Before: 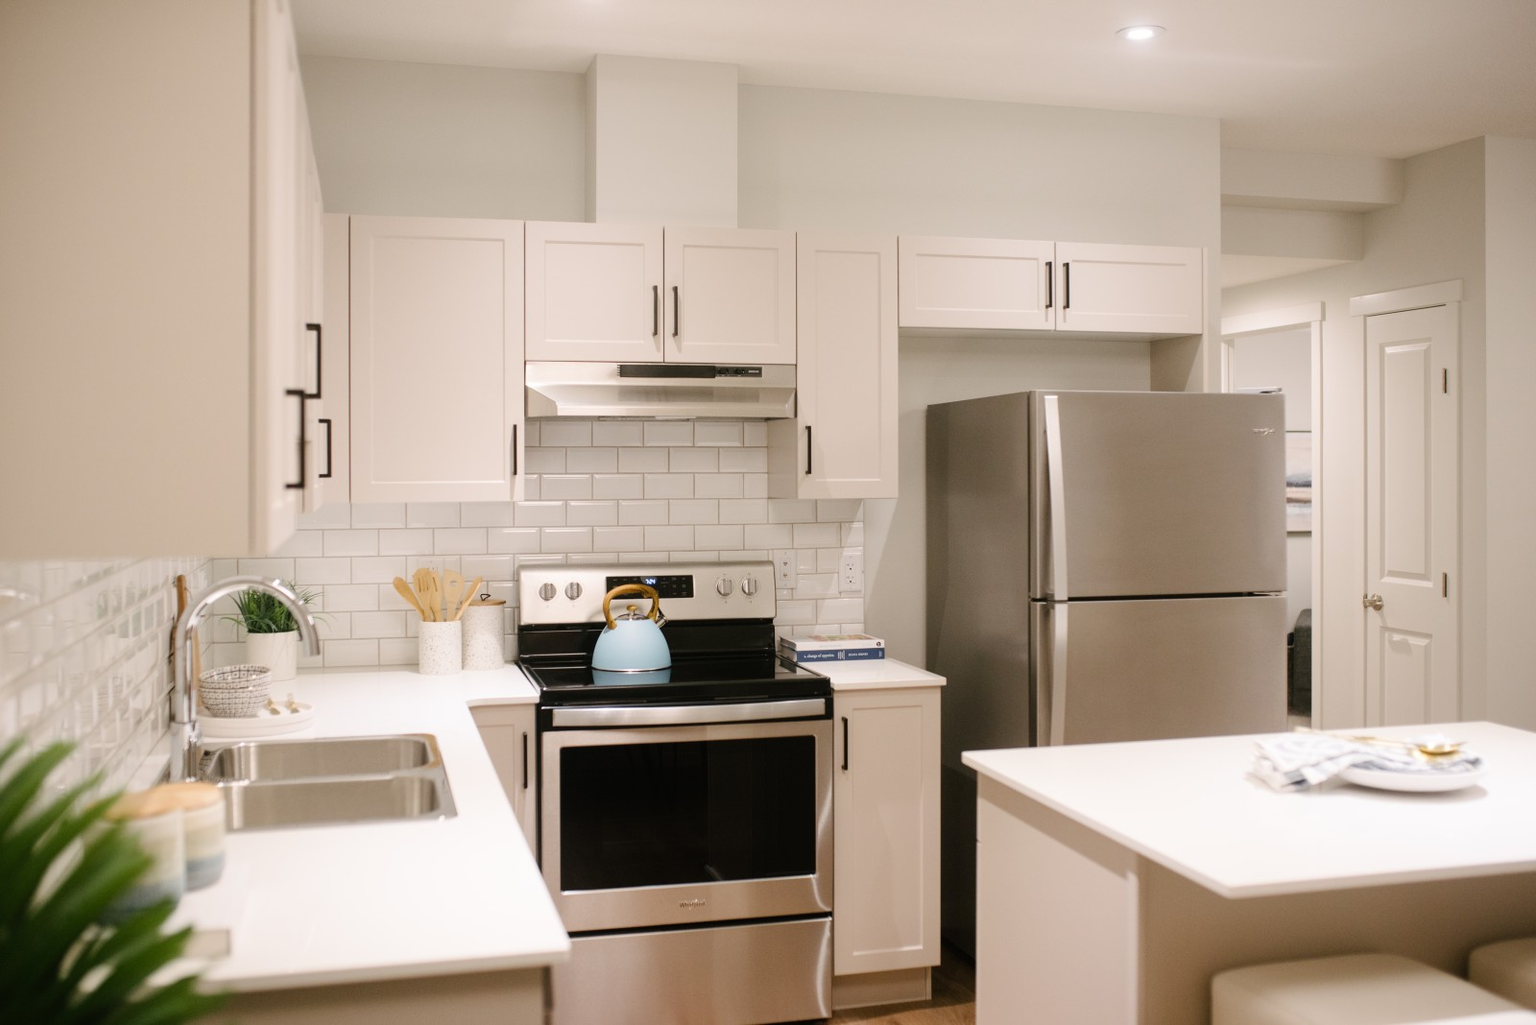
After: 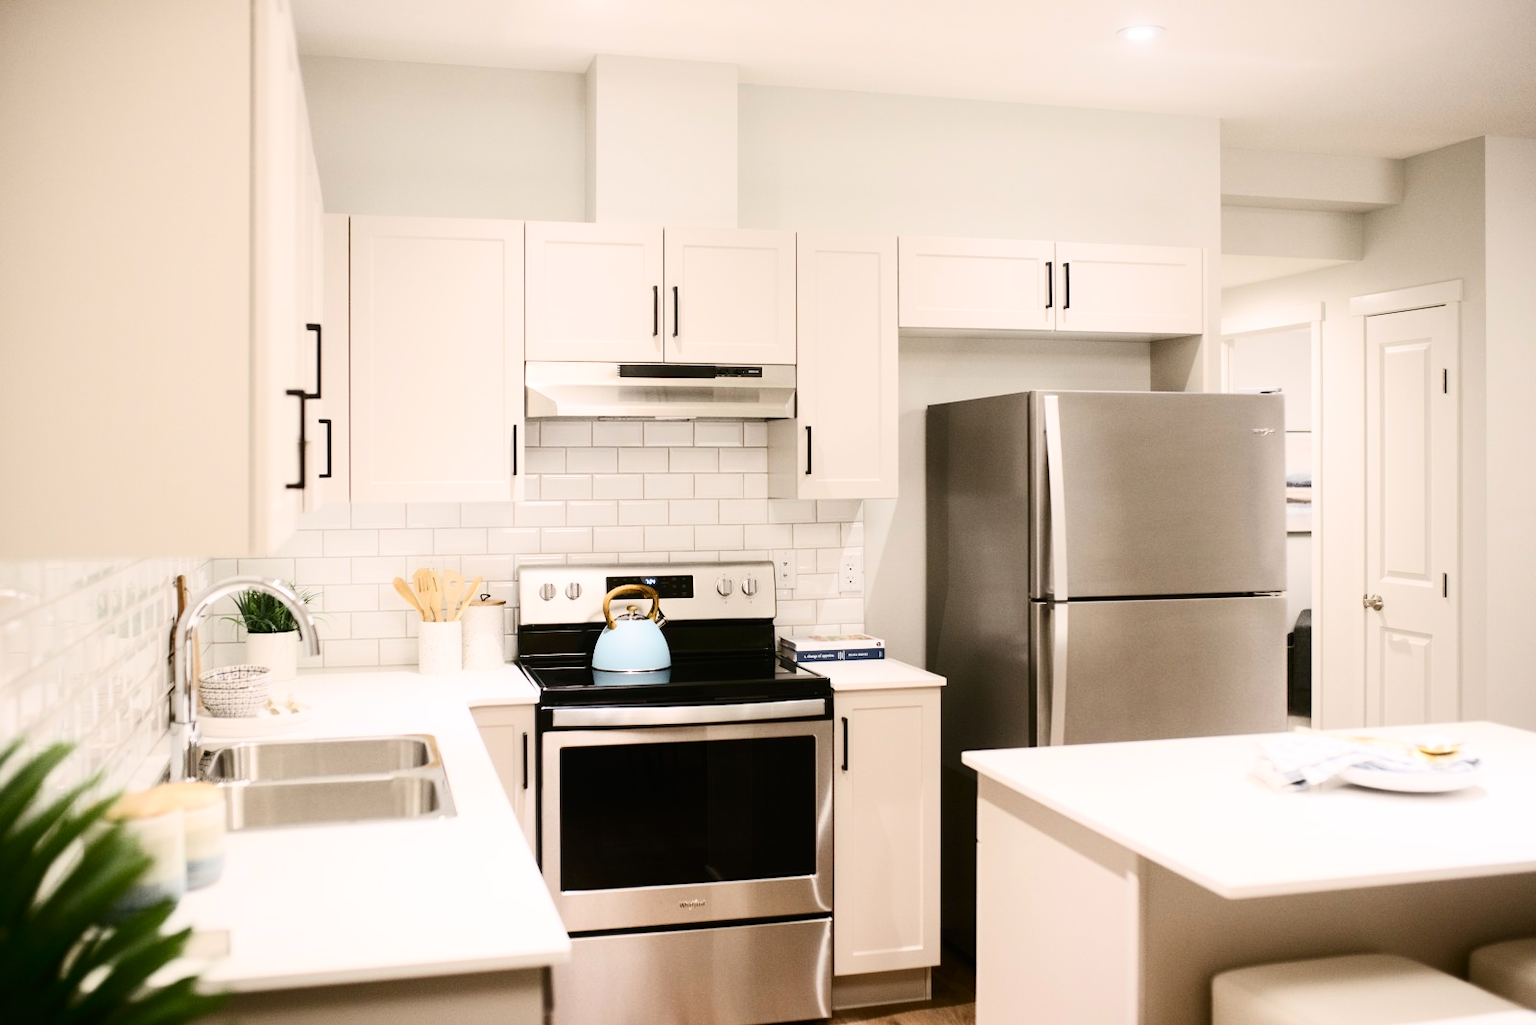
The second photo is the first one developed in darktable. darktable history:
contrast brightness saturation: contrast 0.382, brightness 0.1
